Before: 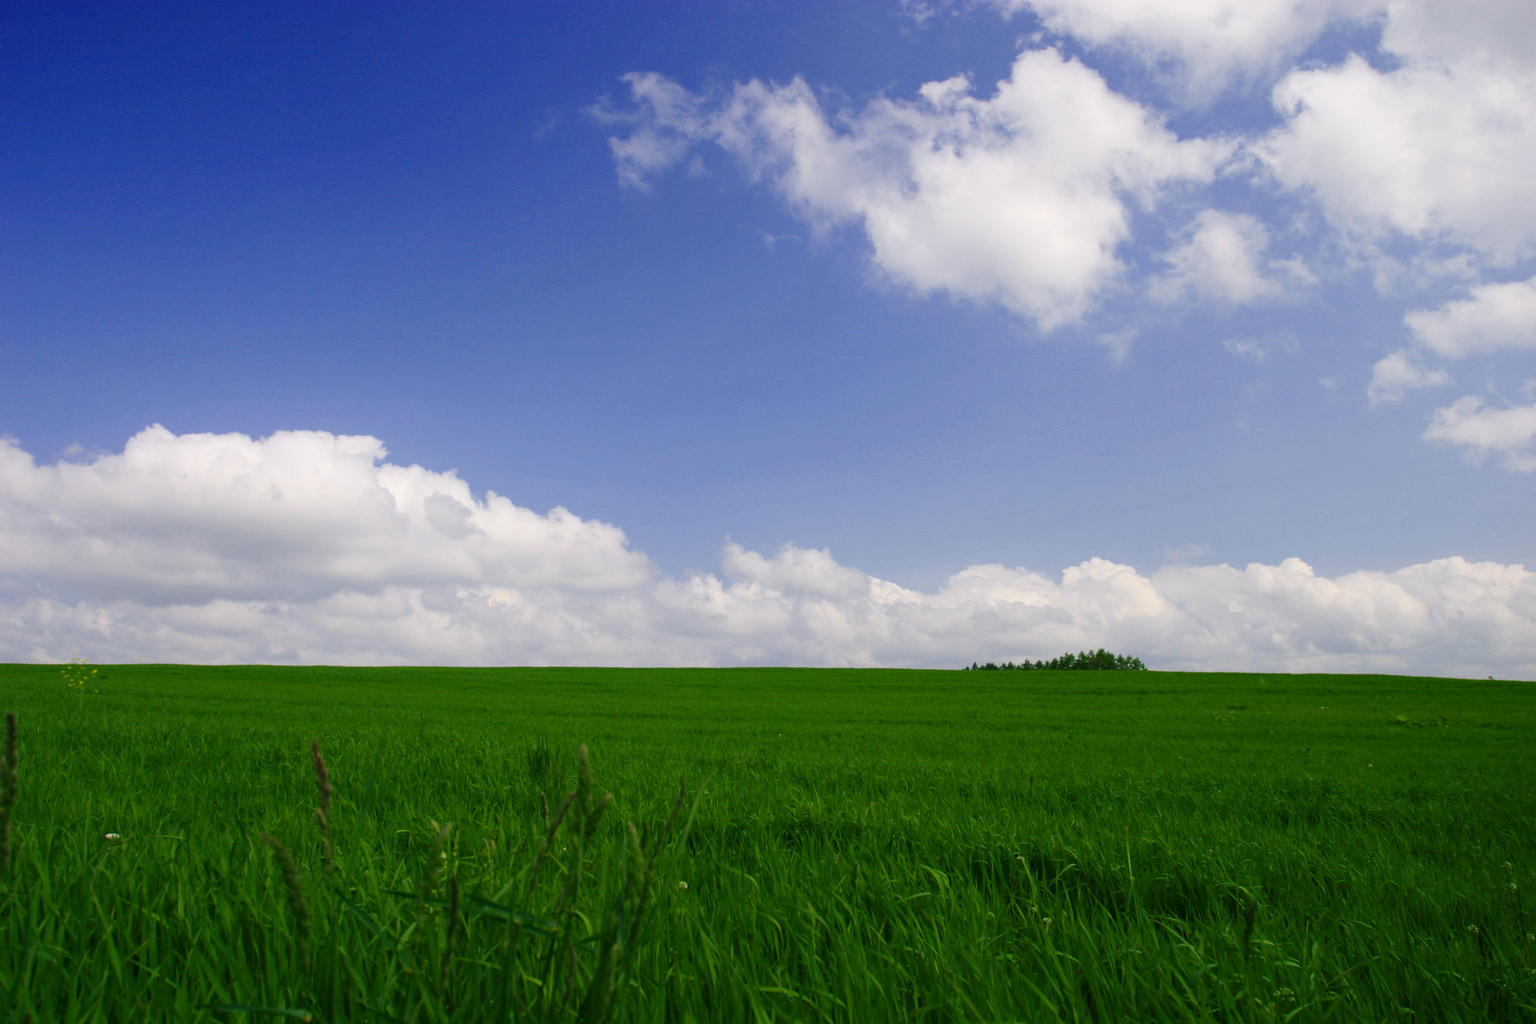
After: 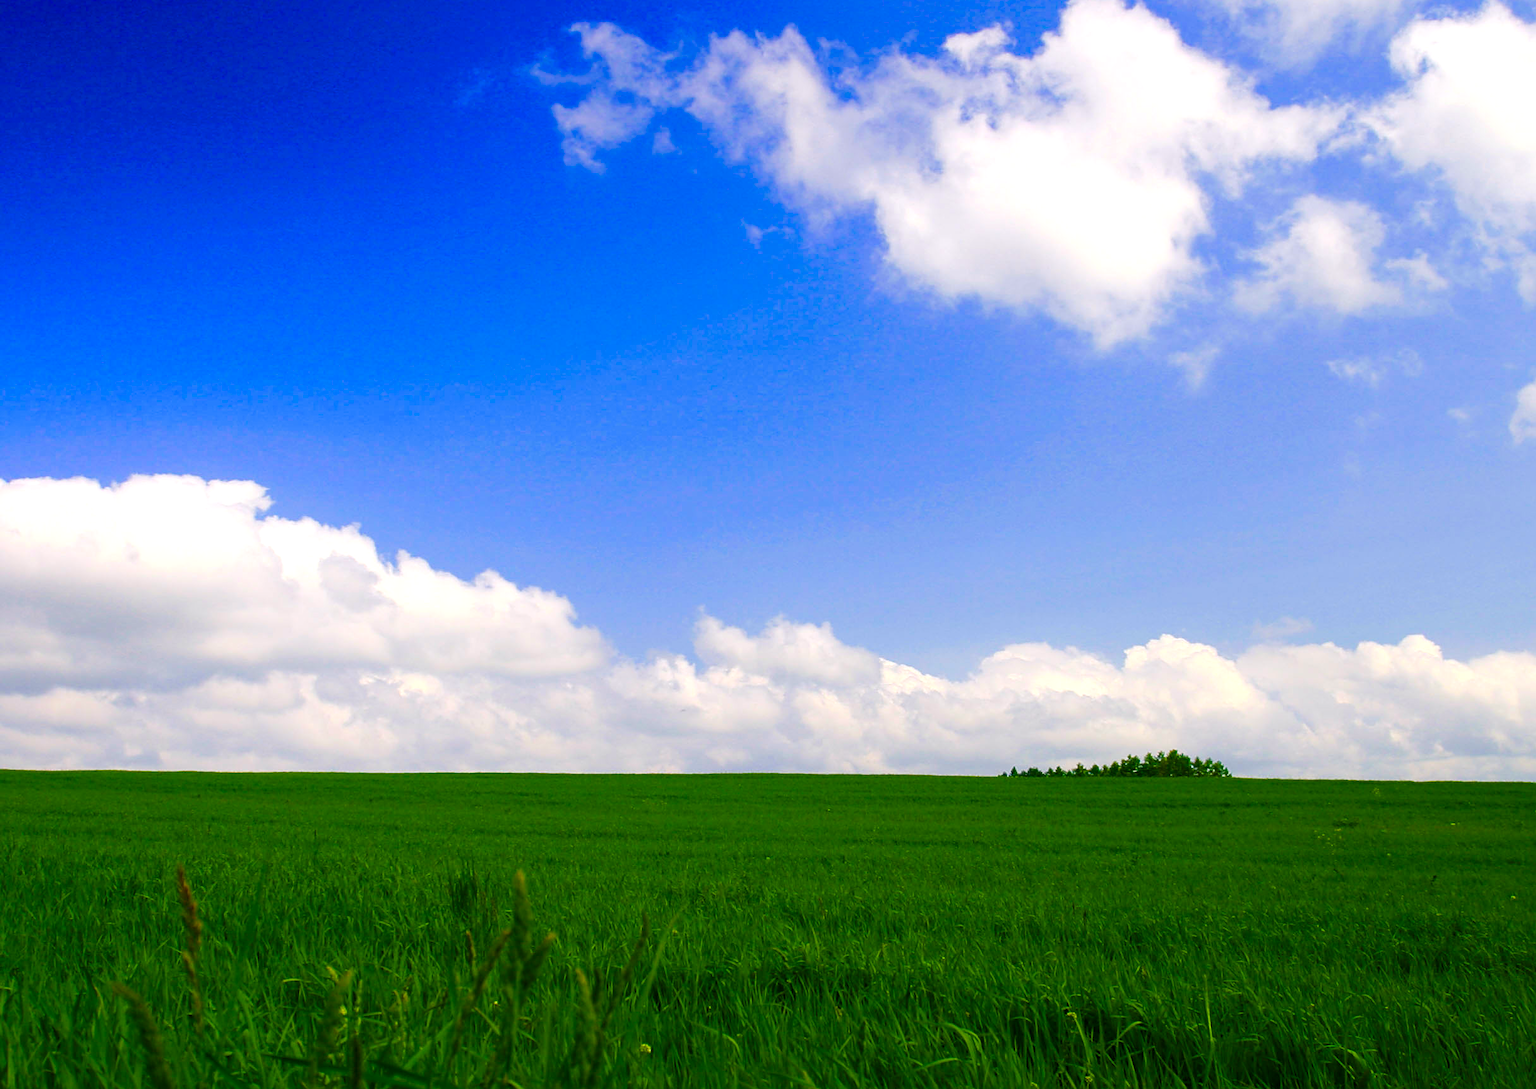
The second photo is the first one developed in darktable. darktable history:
white balance: red 1.009, blue 0.985
sharpen: on, module defaults
color balance rgb: linear chroma grading › shadows 10%, linear chroma grading › highlights 10%, linear chroma grading › global chroma 15%, linear chroma grading › mid-tones 15%, perceptual saturation grading › global saturation 40%, perceptual saturation grading › highlights -25%, perceptual saturation grading › mid-tones 35%, perceptual saturation grading › shadows 35%, perceptual brilliance grading › global brilliance 11.29%, global vibrance 11.29%
crop: left 11.225%, top 5.381%, right 9.565%, bottom 10.314%
